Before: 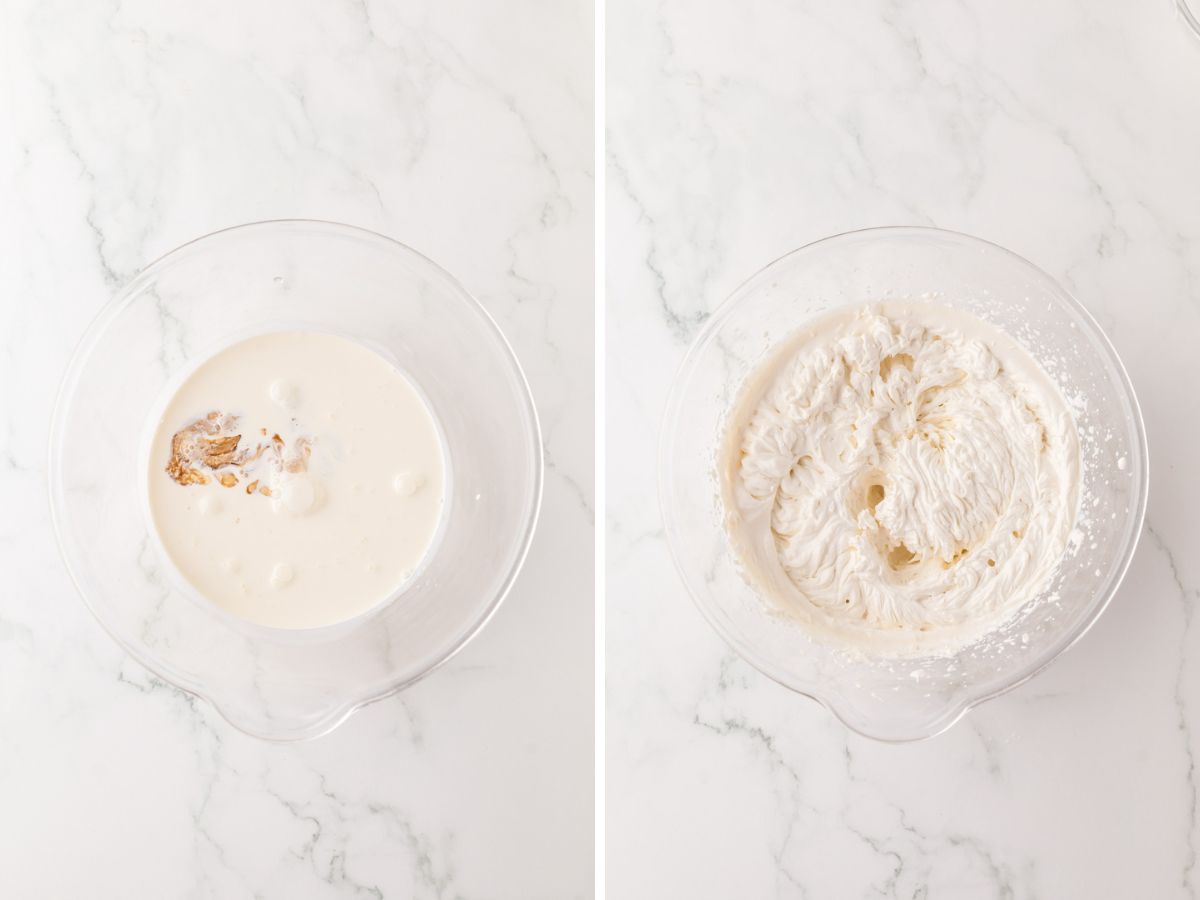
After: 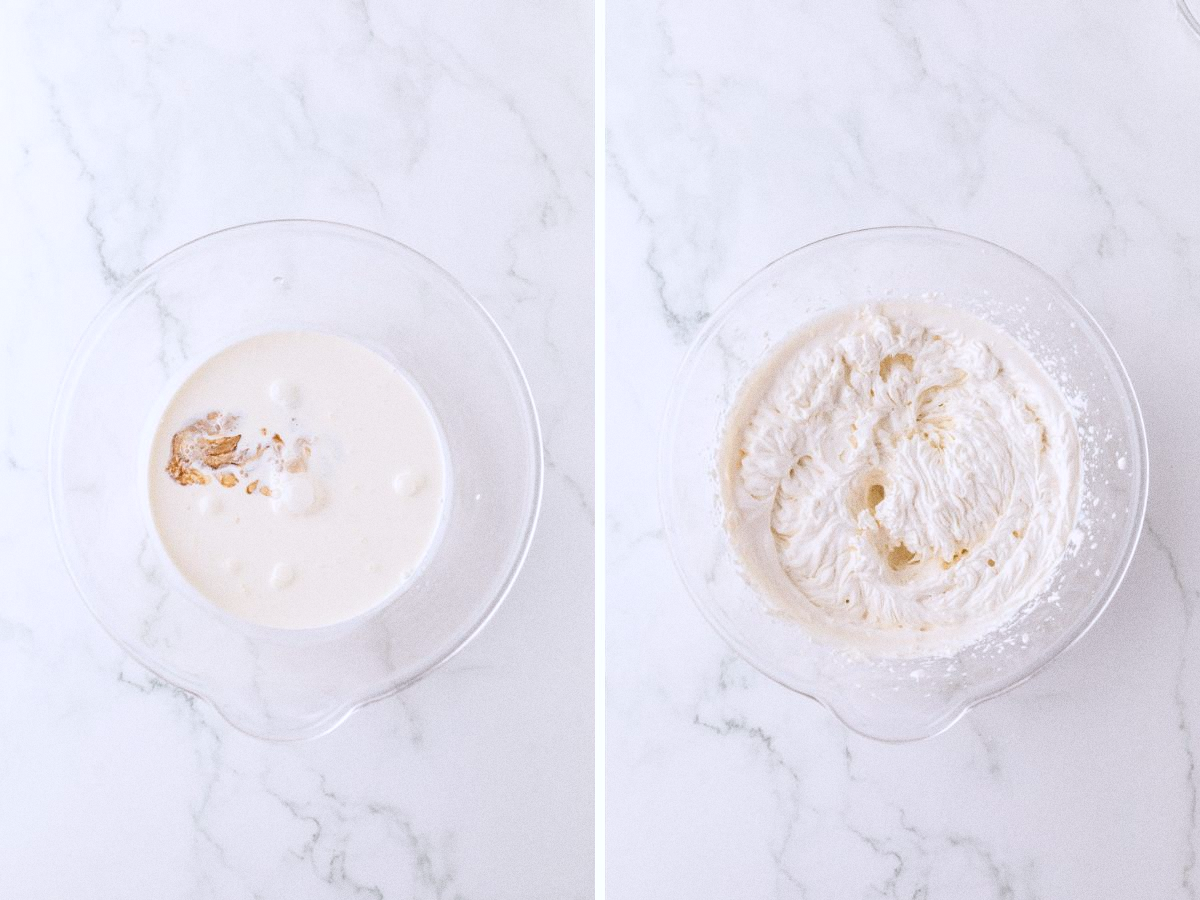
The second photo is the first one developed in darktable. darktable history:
grain: coarseness 0.09 ISO
color calibration: illuminant as shot in camera, x 0.358, y 0.373, temperature 4628.91 K
